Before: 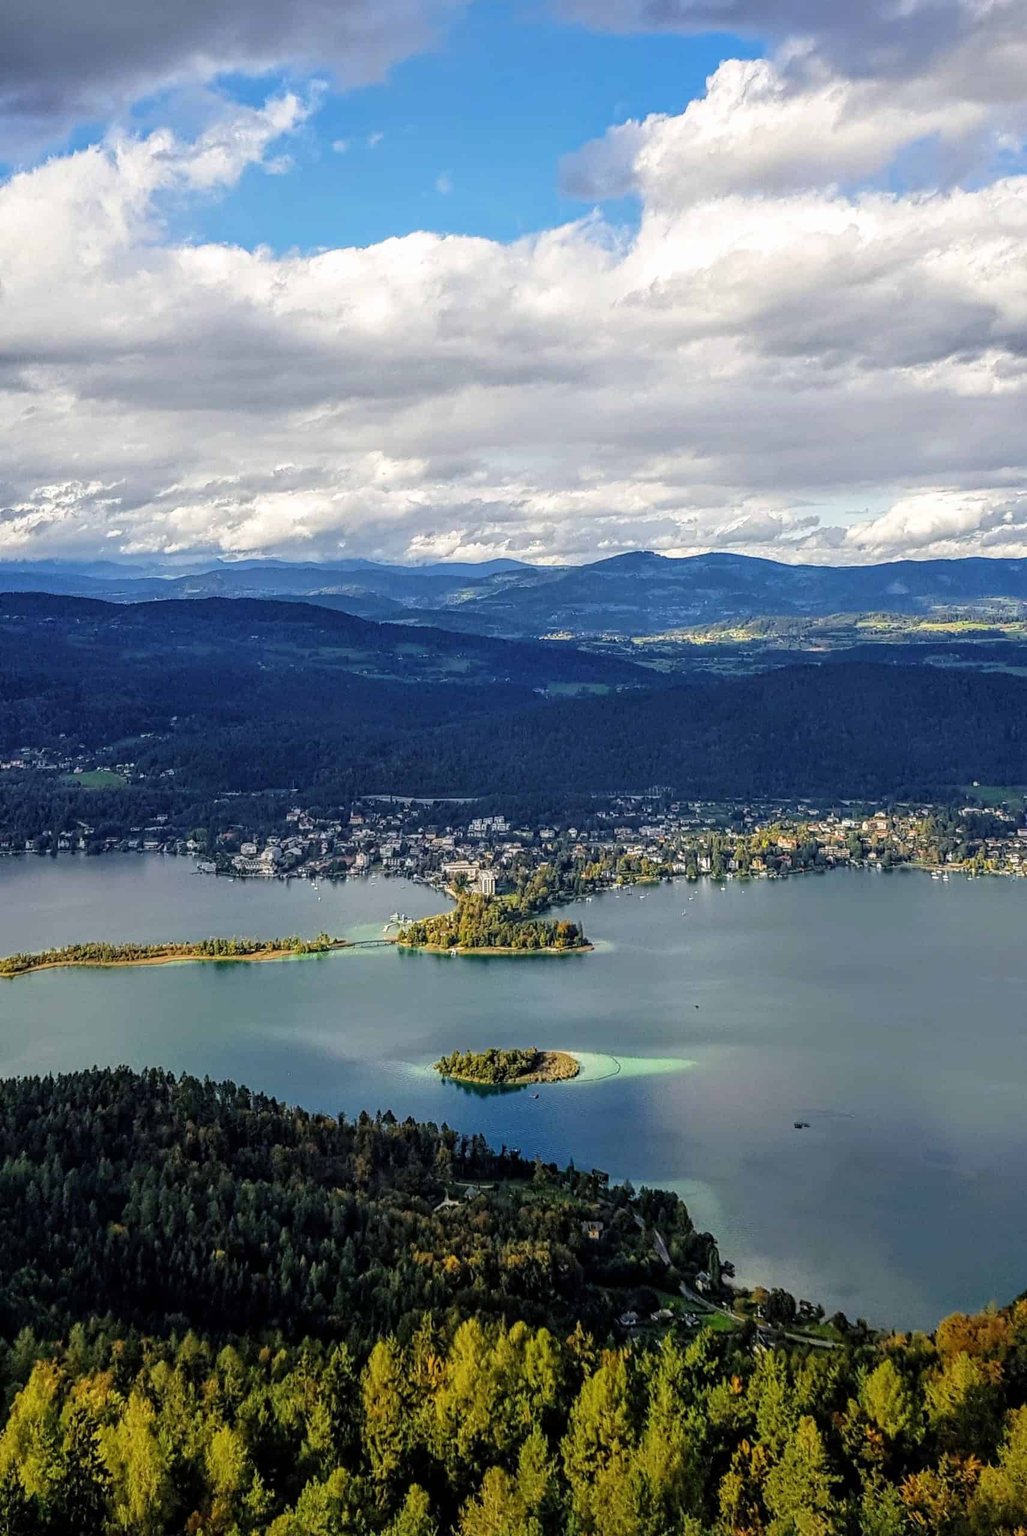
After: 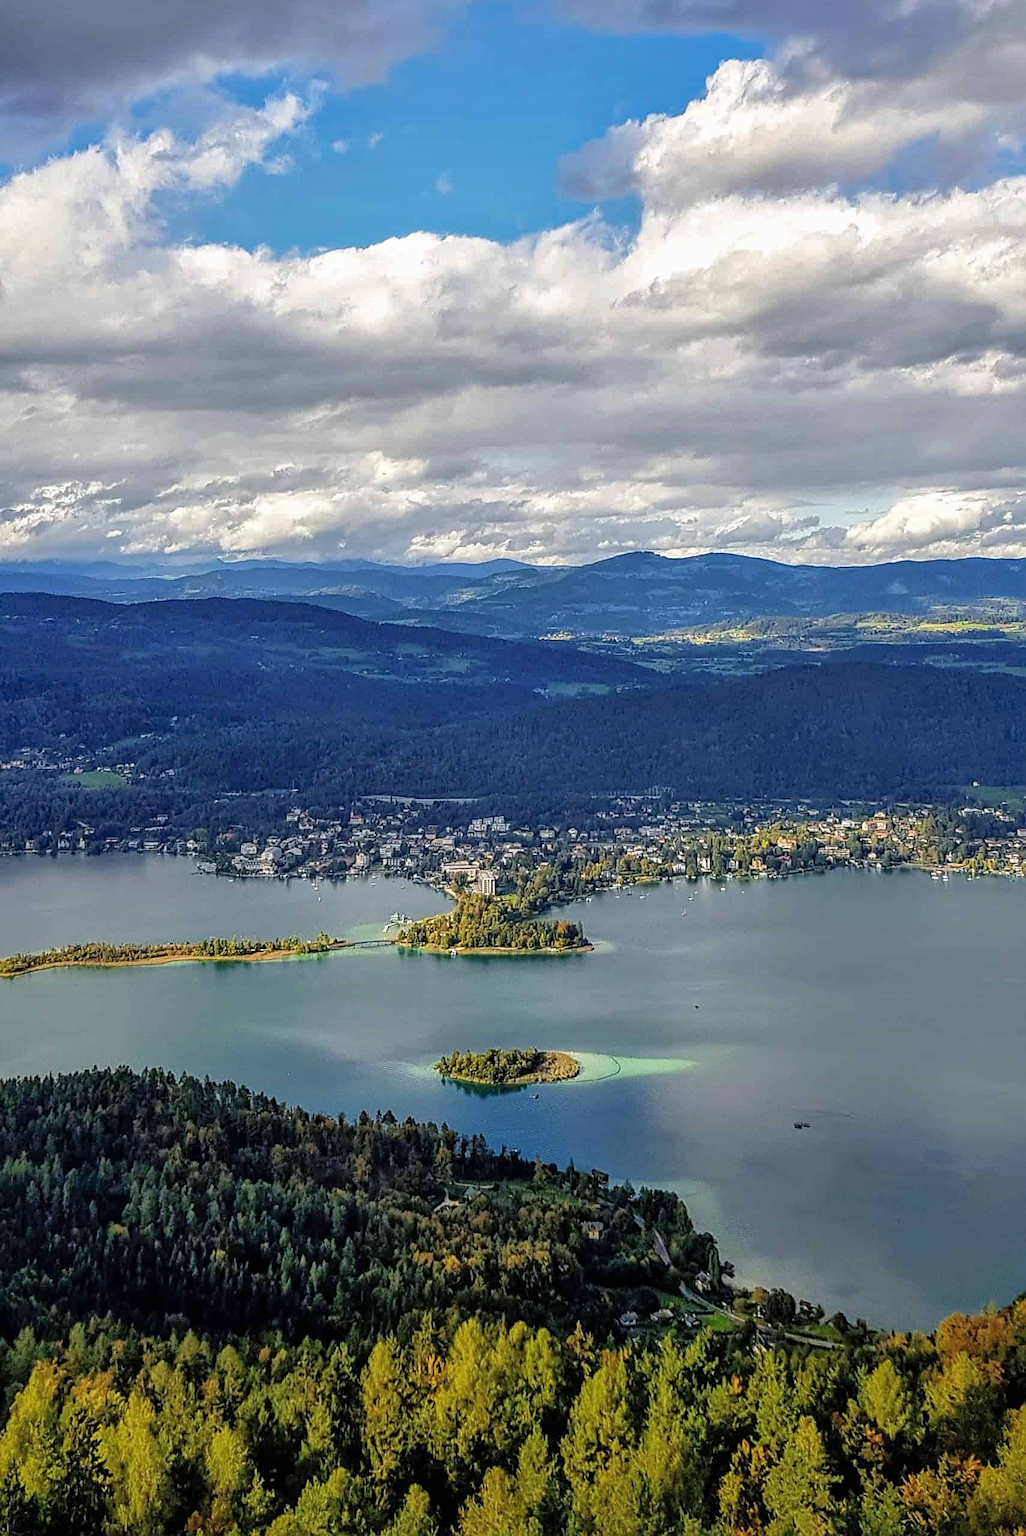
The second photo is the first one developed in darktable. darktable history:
sharpen: on, module defaults
color balance rgb: saturation formula JzAzBz (2021)
shadows and highlights: on, module defaults
base curve: curves: ch0 [(0, 0) (0.989, 0.992)], preserve colors none
